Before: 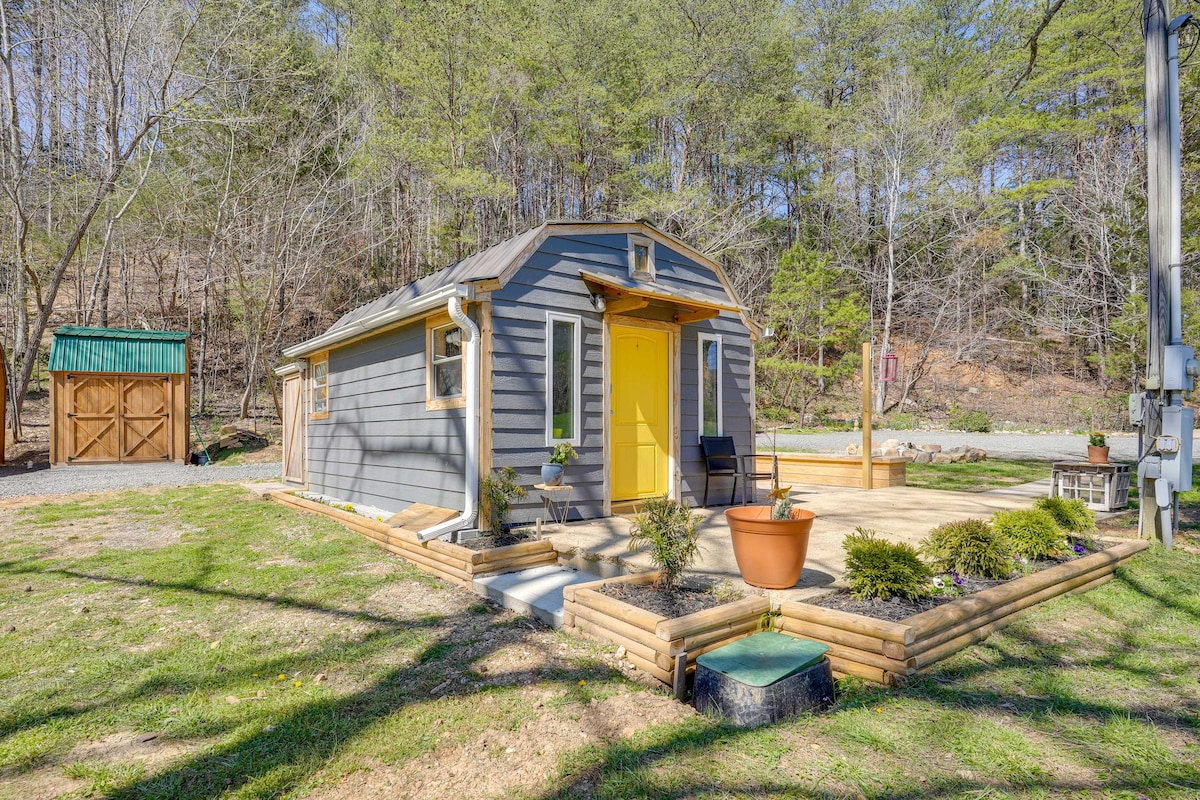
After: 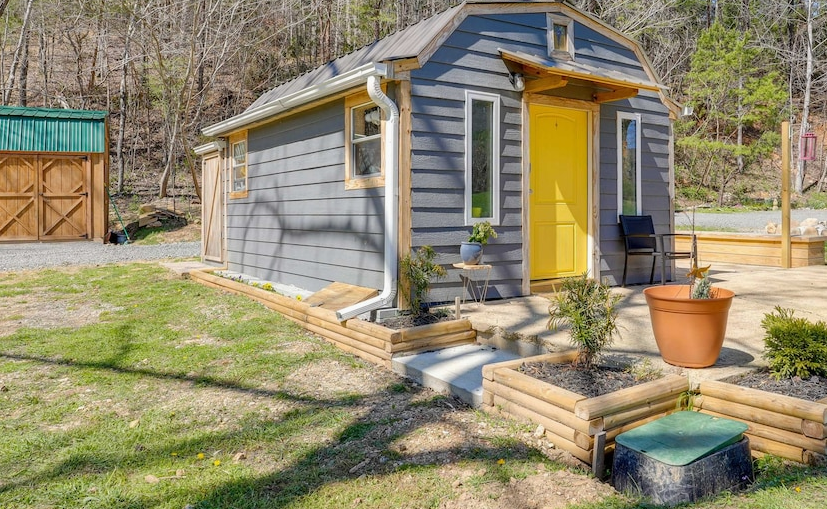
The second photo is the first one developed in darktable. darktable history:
crop: left 6.753%, top 27.723%, right 24.317%, bottom 8.601%
exposure: exposure -0.071 EV, compensate highlight preservation false
